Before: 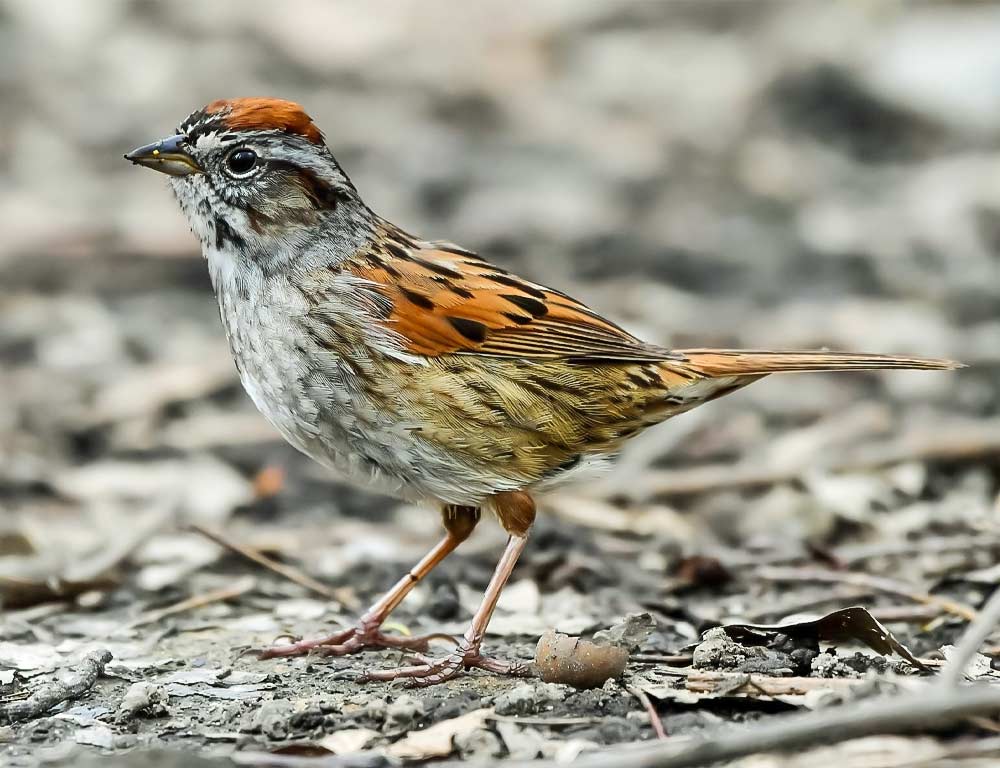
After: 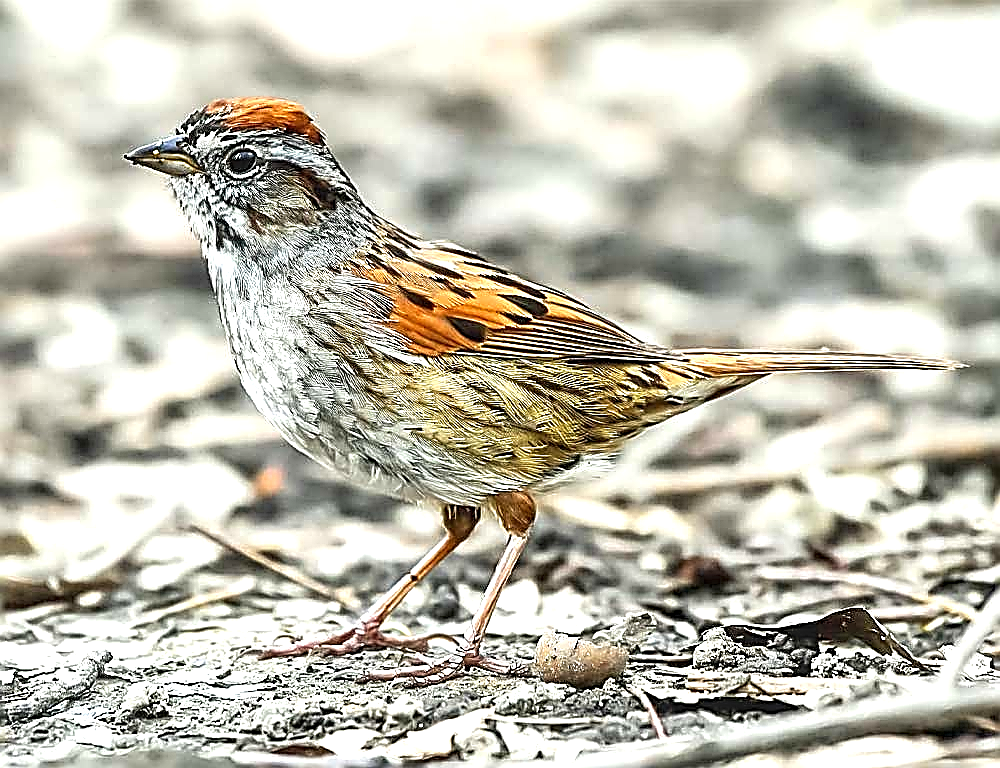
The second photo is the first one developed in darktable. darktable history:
local contrast: detail 130%
exposure: black level correction 0, exposure 0.849 EV, compensate highlight preservation false
sharpen: amount 1.862
